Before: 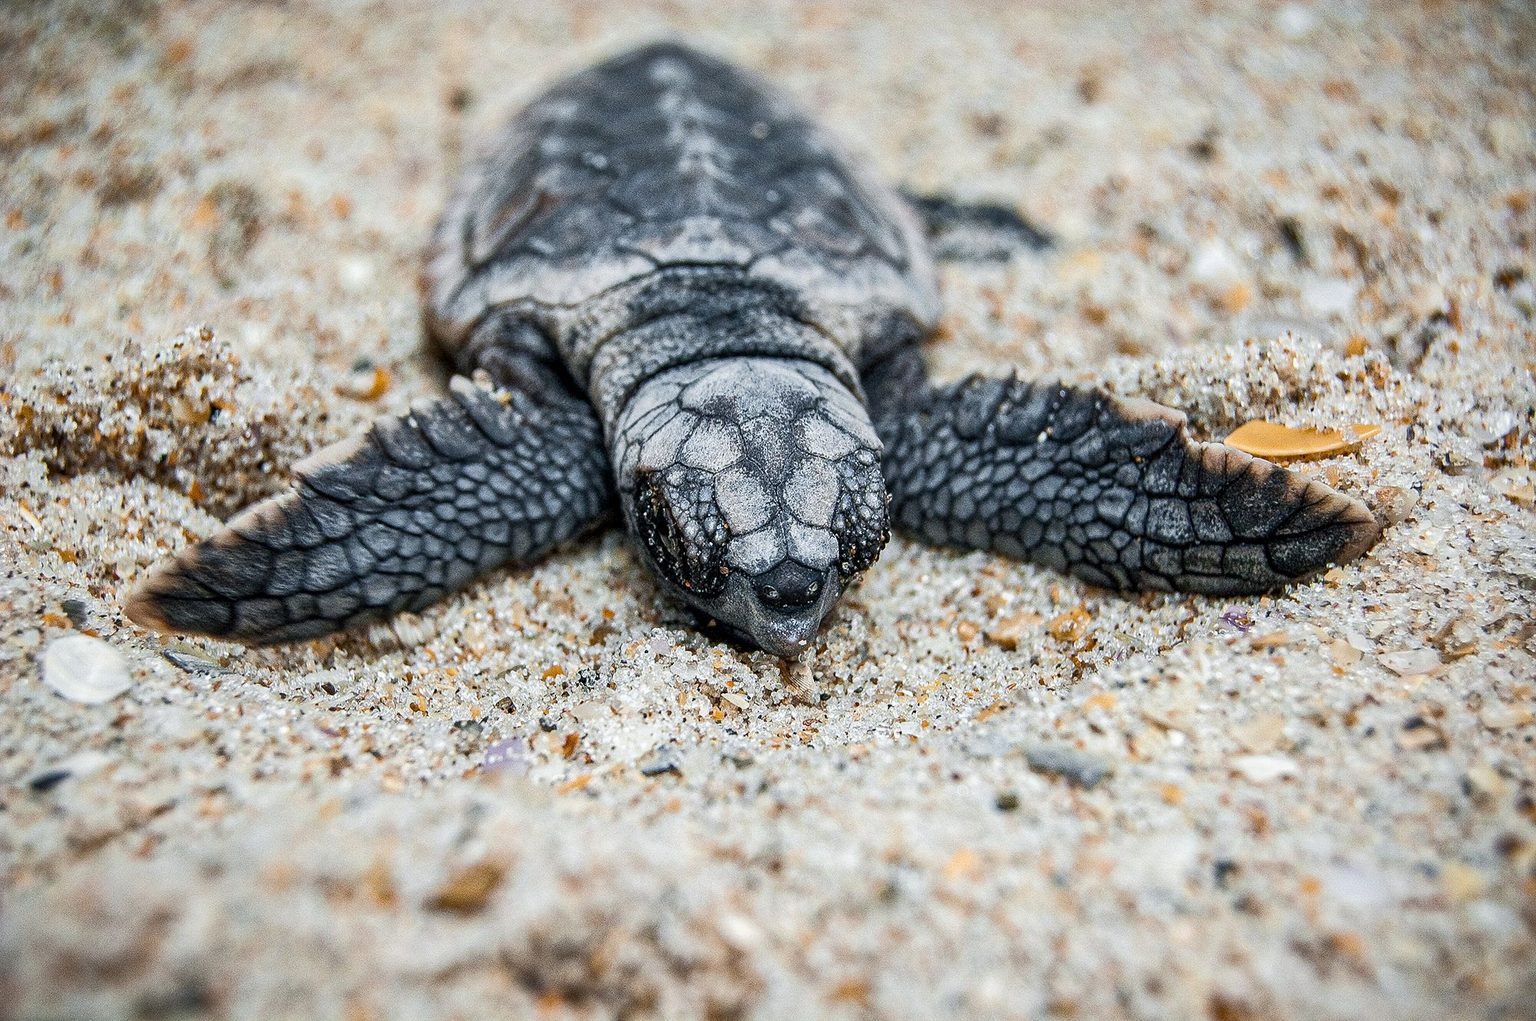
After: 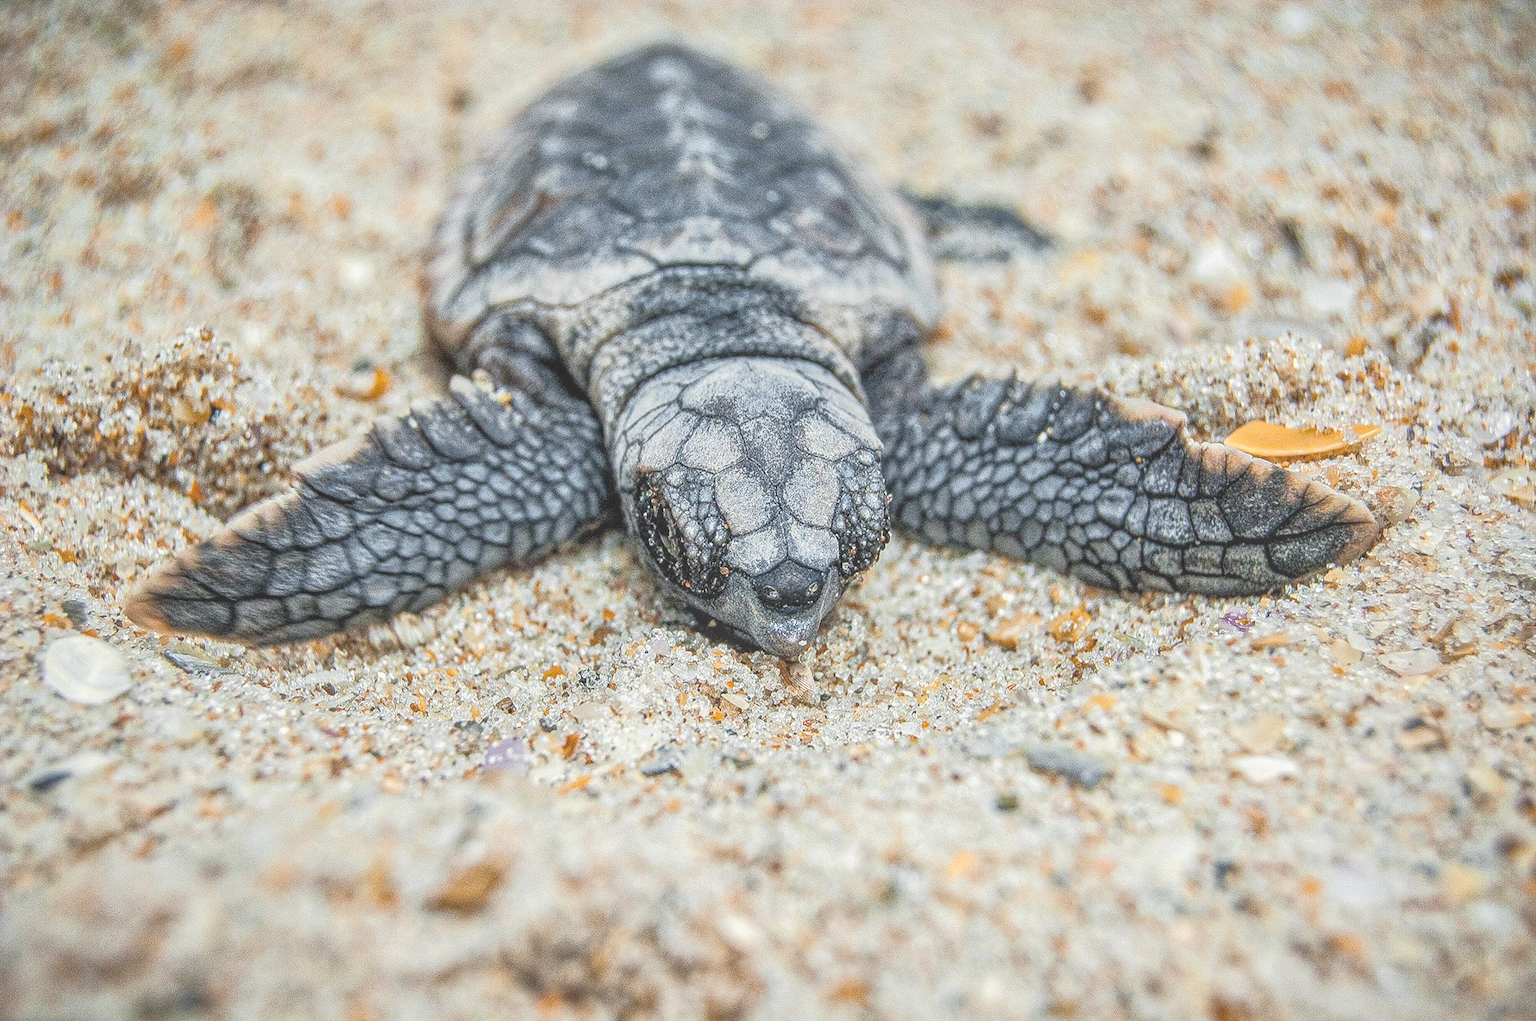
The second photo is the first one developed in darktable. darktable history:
local contrast: highlights 73%, shadows 15%, midtone range 0.197
color correction: highlights b* 3
contrast brightness saturation: brightness 0.15
